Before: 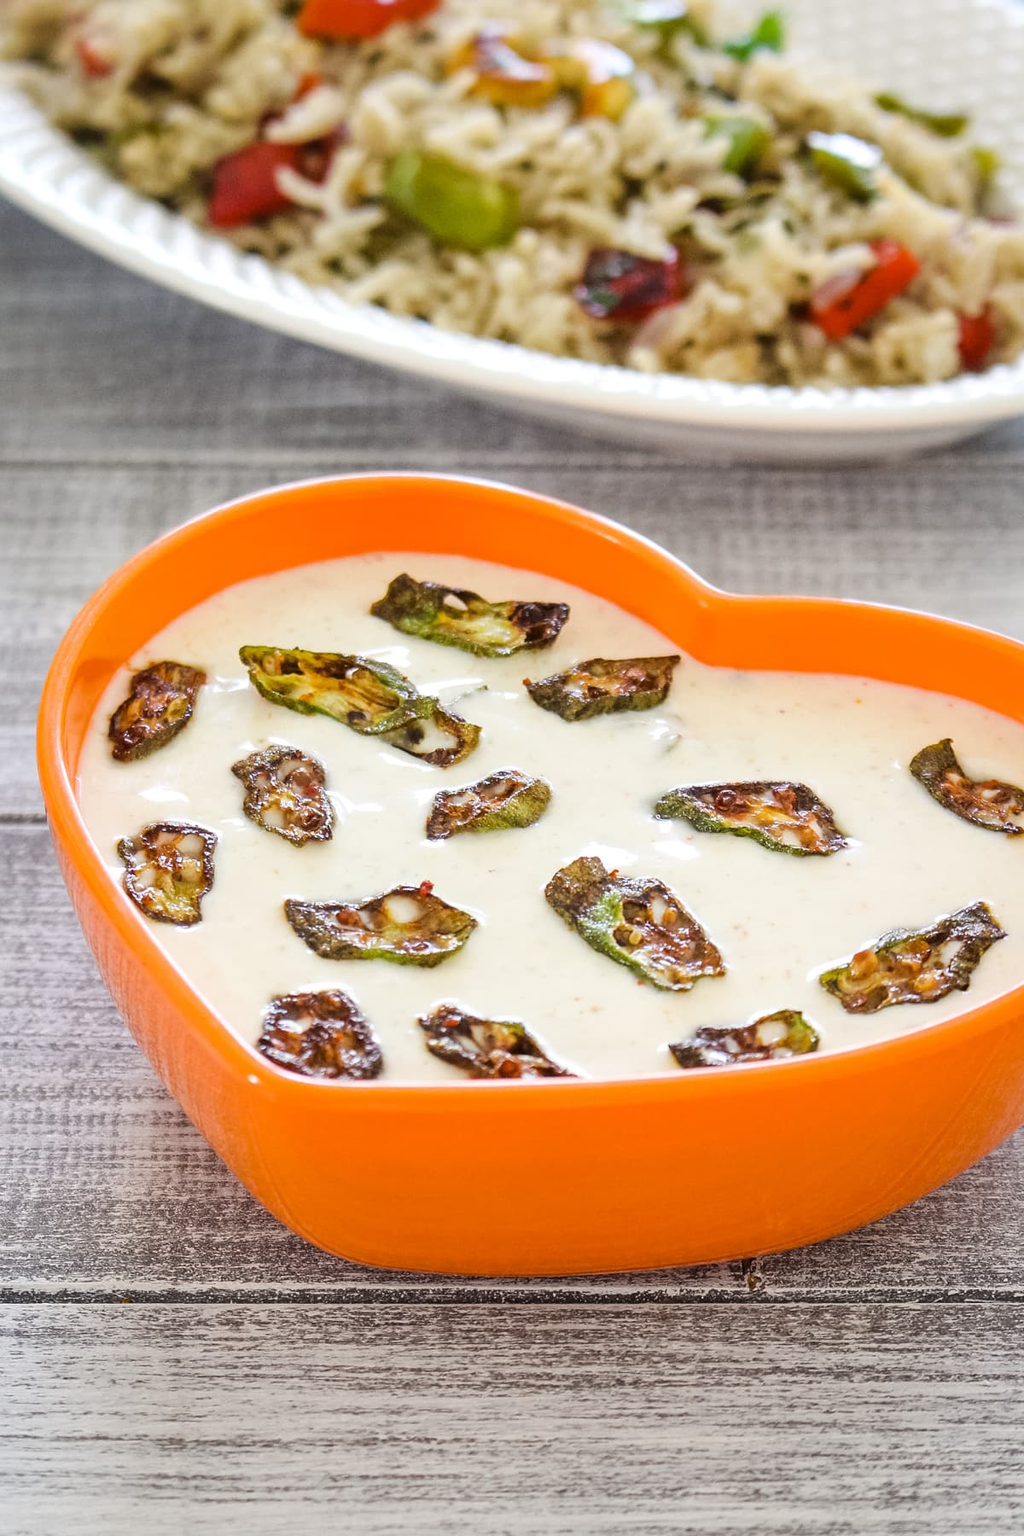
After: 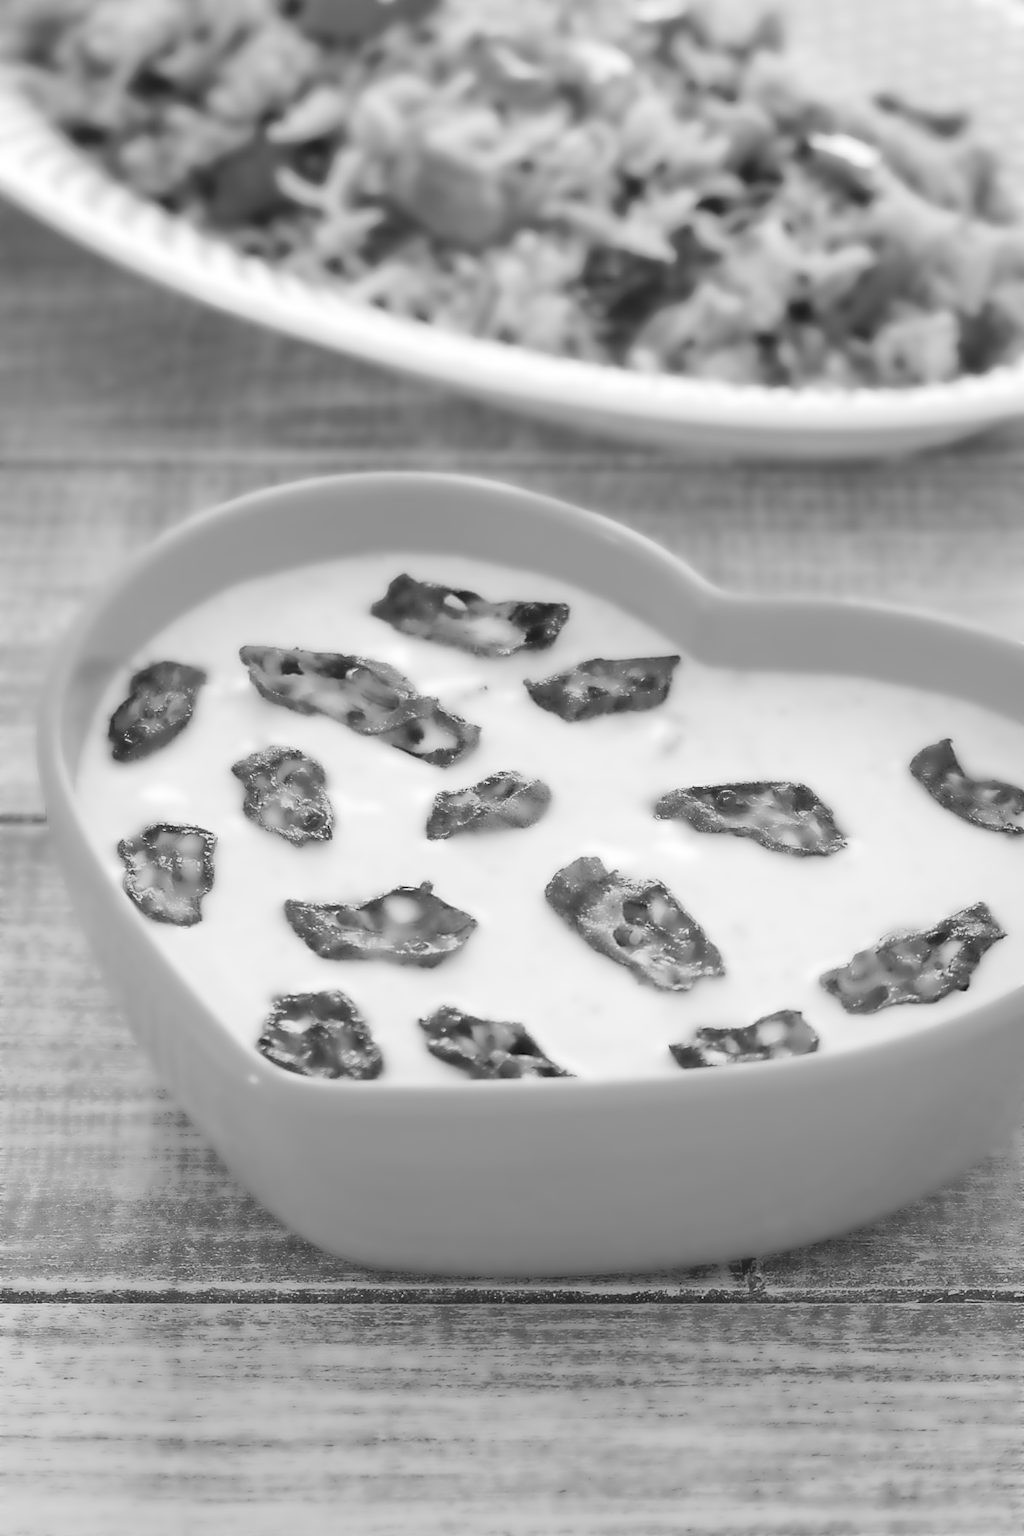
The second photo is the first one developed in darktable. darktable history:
lowpass: radius 4, soften with bilateral filter, unbound 0
monochrome: on, module defaults
